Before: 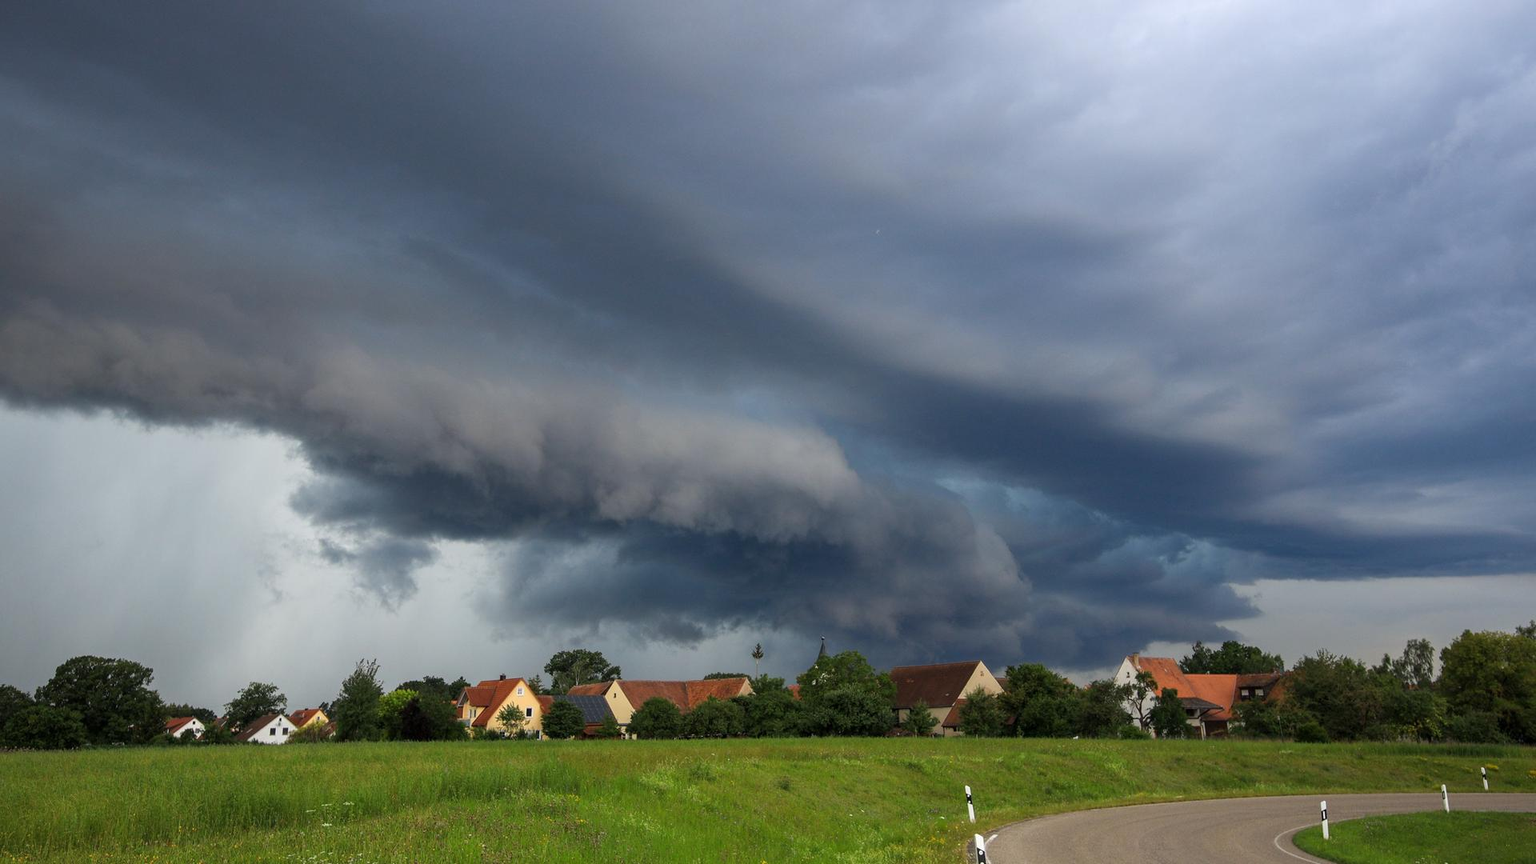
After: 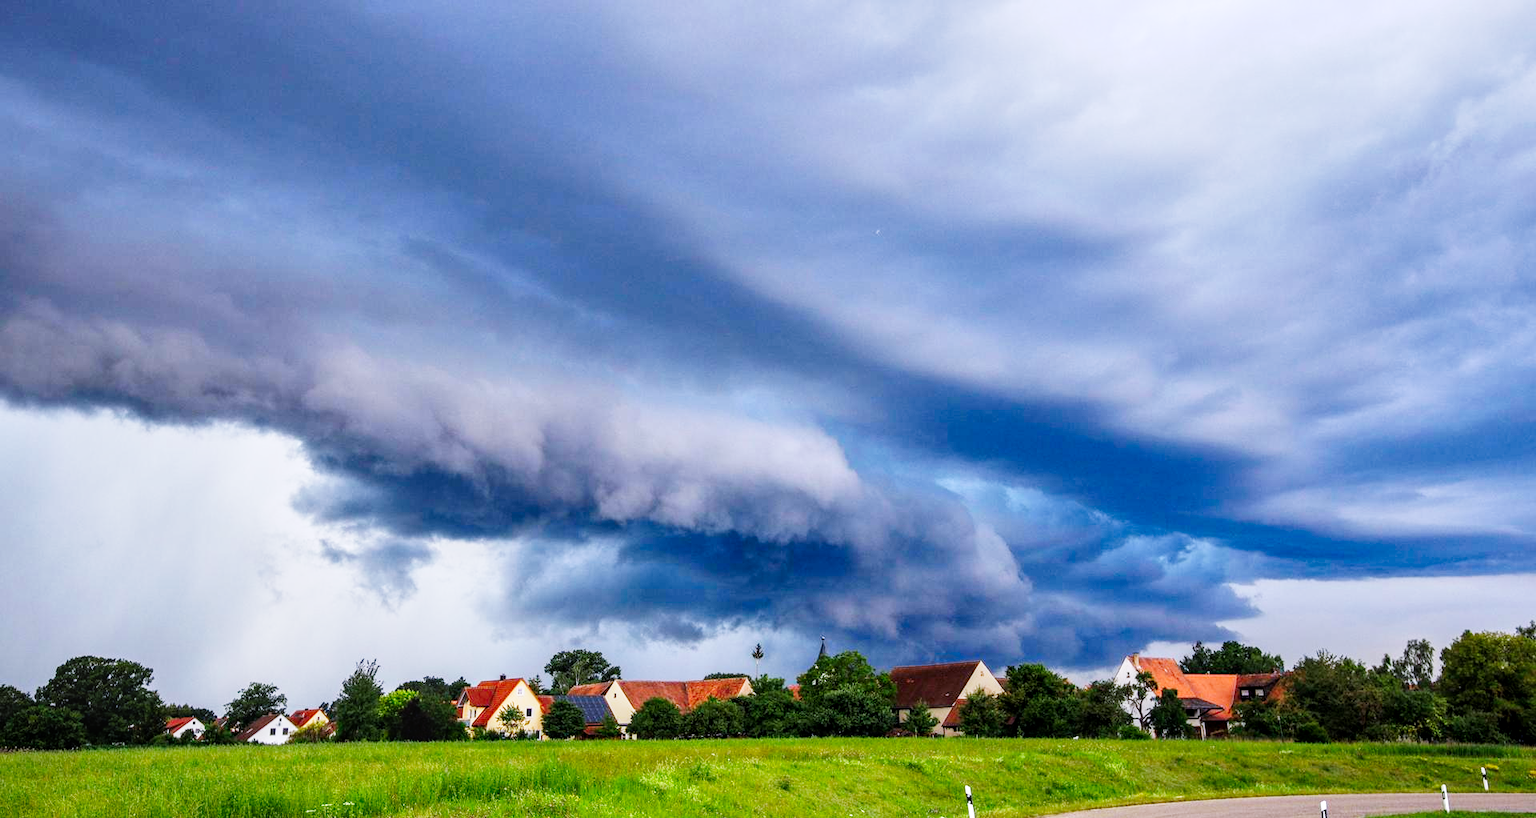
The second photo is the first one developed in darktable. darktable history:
local contrast: on, module defaults
base curve: curves: ch0 [(0, 0) (0, 0.001) (0.001, 0.001) (0.004, 0.002) (0.007, 0.004) (0.015, 0.013) (0.033, 0.045) (0.052, 0.096) (0.075, 0.17) (0.099, 0.241) (0.163, 0.42) (0.219, 0.55) (0.259, 0.616) (0.327, 0.722) (0.365, 0.765) (0.522, 0.873) (0.547, 0.881) (0.689, 0.919) (0.826, 0.952) (1, 1)], preserve colors none
crop and rotate: top 0.001%, bottom 5.256%
contrast brightness saturation: saturation 0.181
shadows and highlights: soften with gaussian
exposure: exposure -0.116 EV, compensate highlight preservation false
color calibration: illuminant custom, x 0.363, y 0.385, temperature 4520.63 K
